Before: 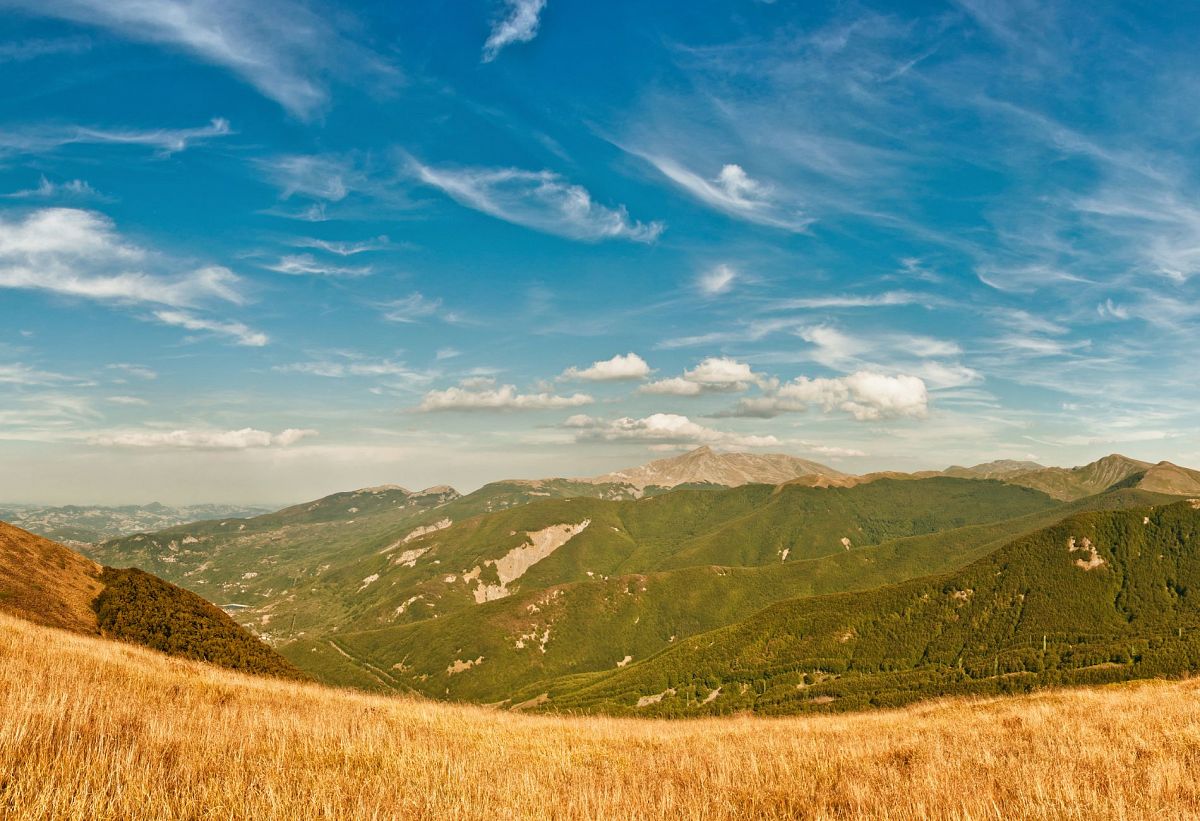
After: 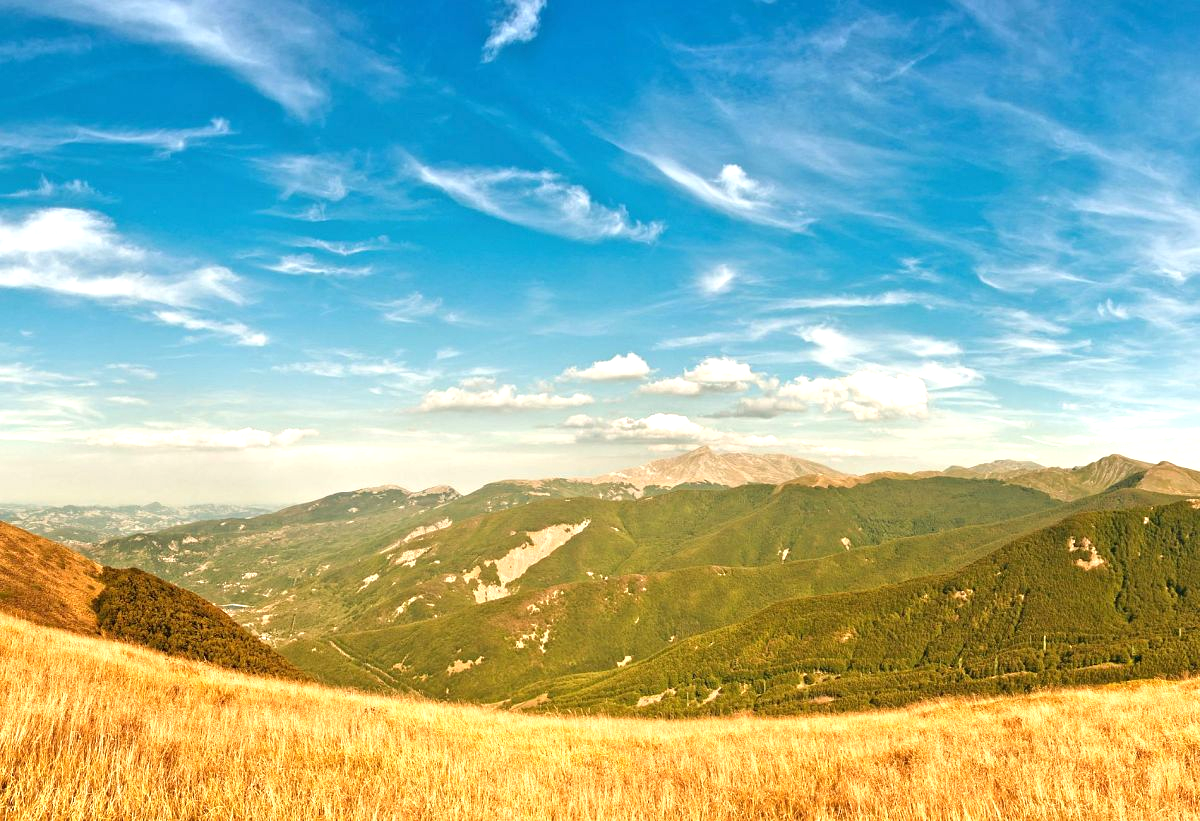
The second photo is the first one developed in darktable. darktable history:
exposure: exposure 0.772 EV, compensate exposure bias true, compensate highlight preservation false
